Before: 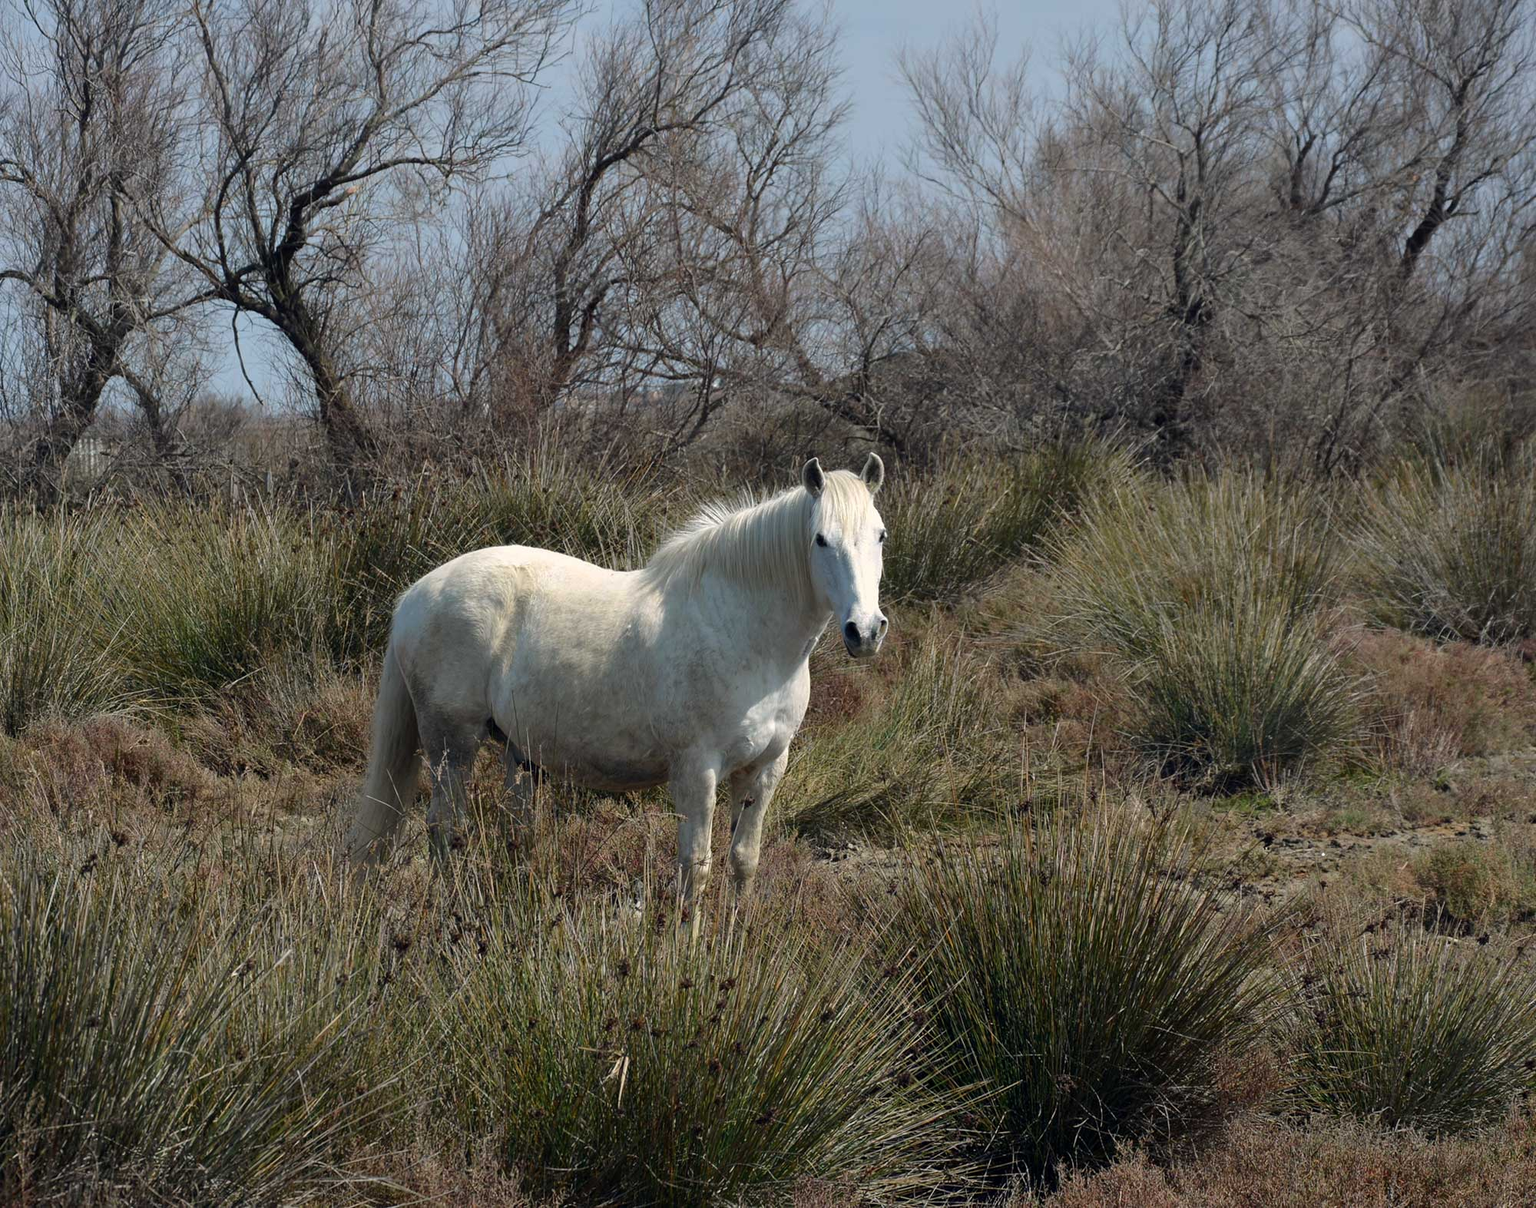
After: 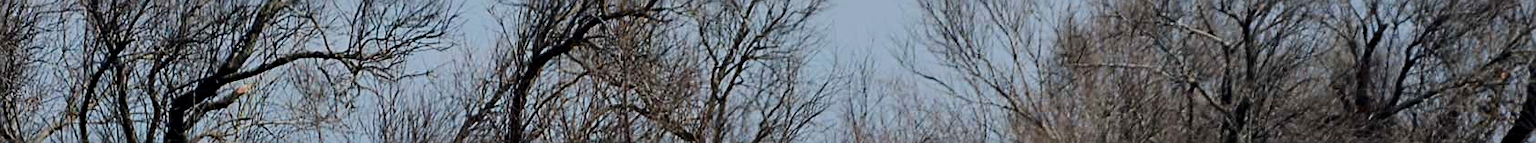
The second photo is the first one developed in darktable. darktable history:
contrast brightness saturation: contrast 0.2, brightness -0.11, saturation 0.1
velvia: strength 6%
color balance: contrast 8.5%, output saturation 105%
crop and rotate: left 9.644%, top 9.491%, right 6.021%, bottom 80.509%
filmic rgb: black relative exposure -7.65 EV, white relative exposure 4.56 EV, hardness 3.61
sharpen: on, module defaults
